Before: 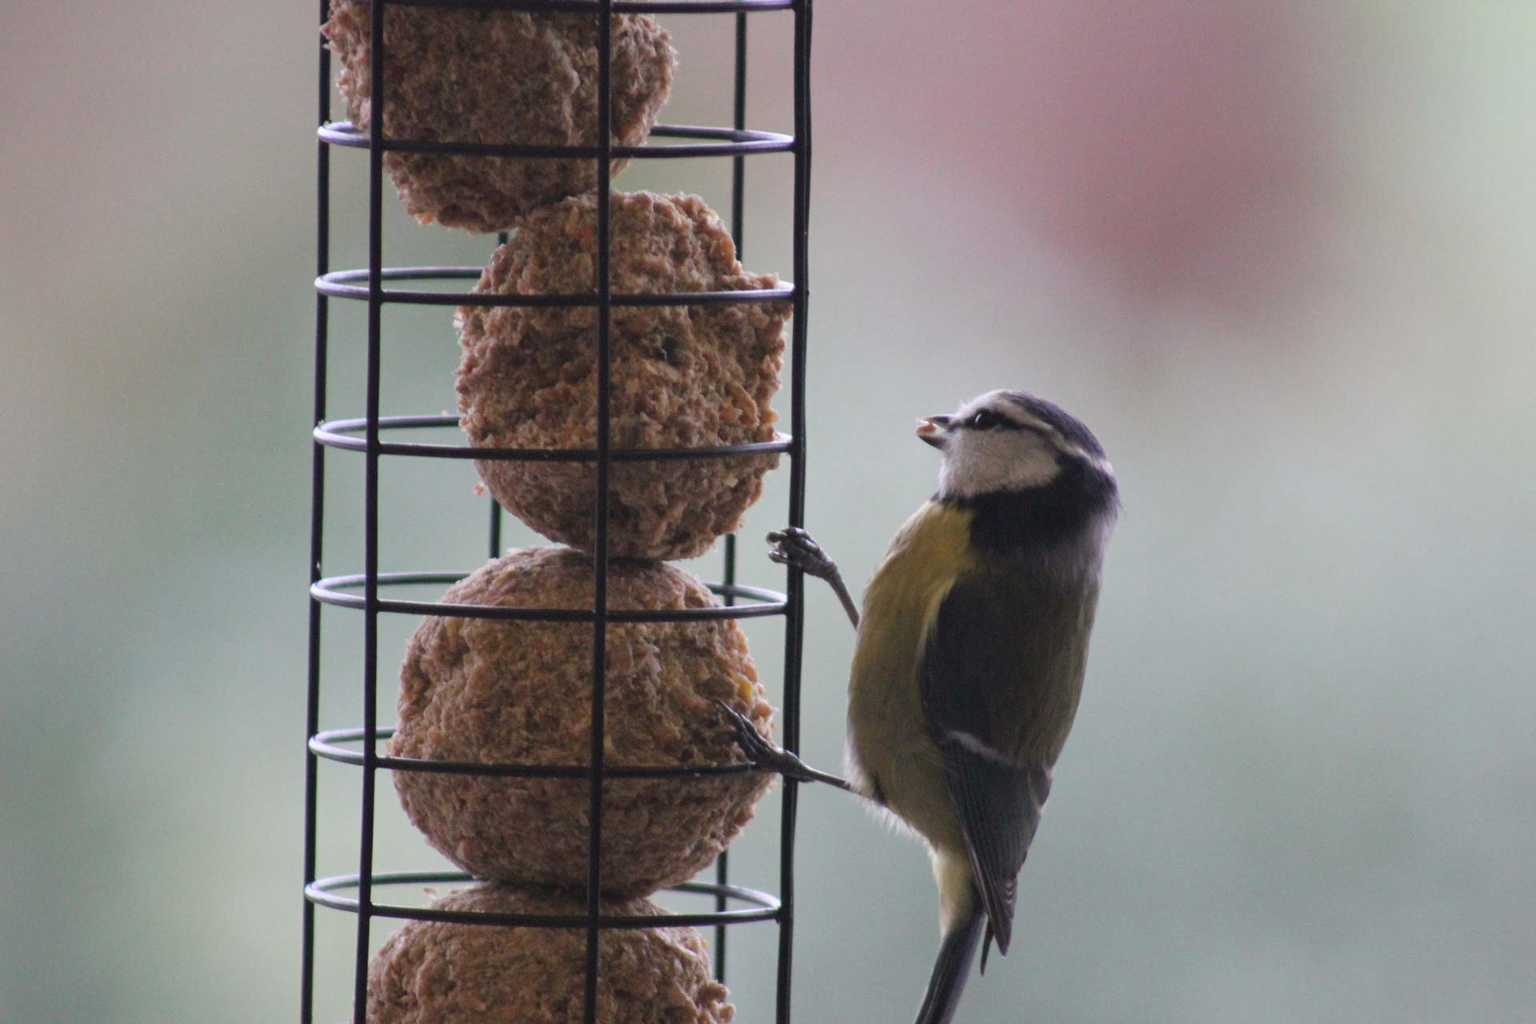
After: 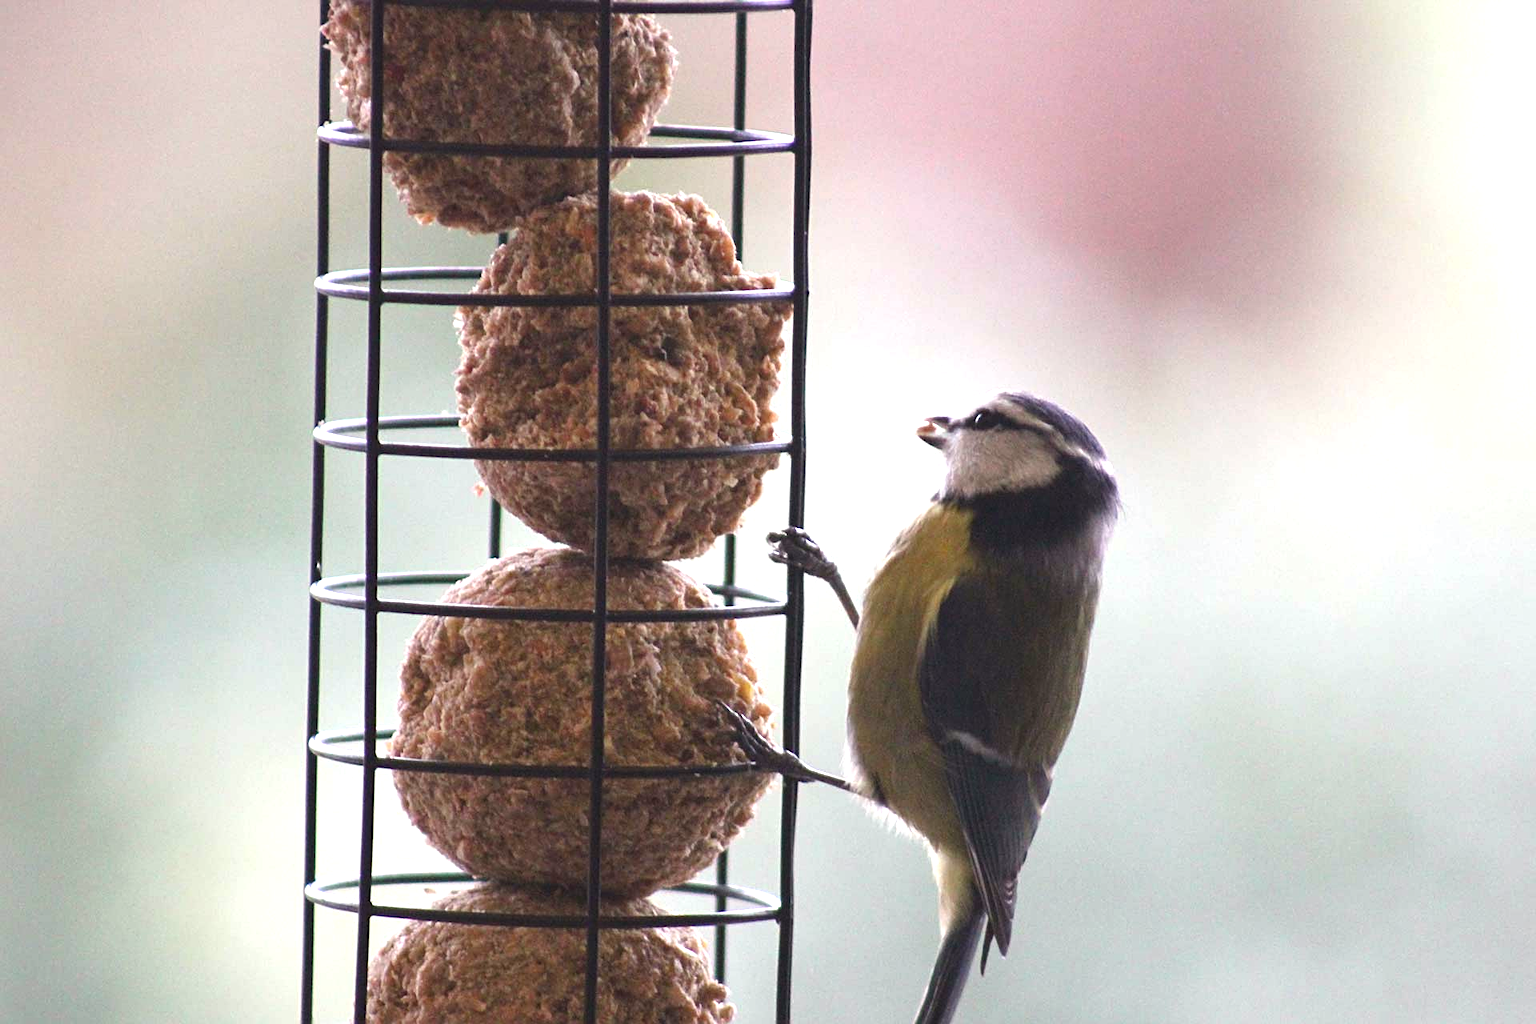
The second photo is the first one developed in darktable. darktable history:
color balance rgb: shadows lift › chroma 1%, shadows lift › hue 28.8°, power › hue 60°, highlights gain › chroma 1%, highlights gain › hue 60°, global offset › luminance 0.25%, perceptual saturation grading › highlights -20%, perceptual saturation grading › shadows 20%, perceptual brilliance grading › highlights 10%, perceptual brilliance grading › shadows -5%, global vibrance 19.67%
exposure: black level correction 0, exposure 0.7 EV, compensate exposure bias true, compensate highlight preservation false
sharpen: on, module defaults
